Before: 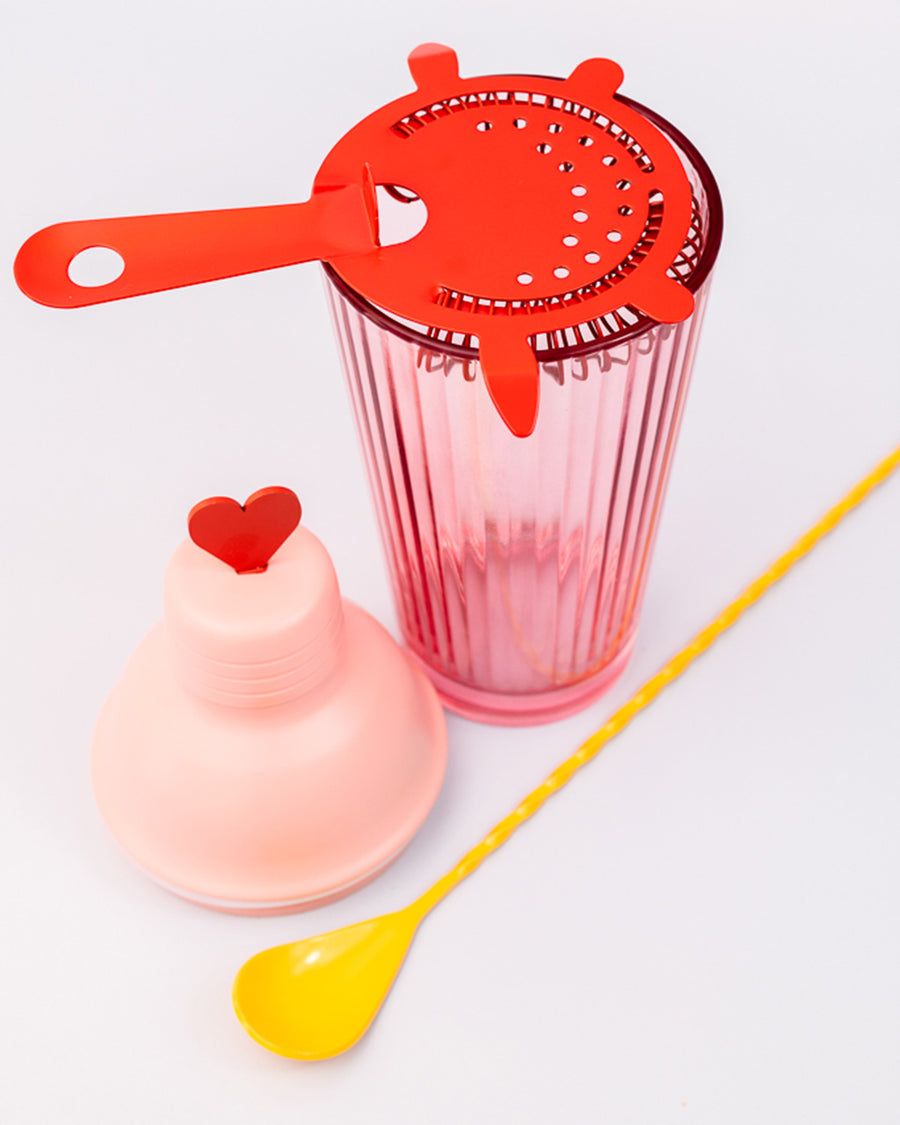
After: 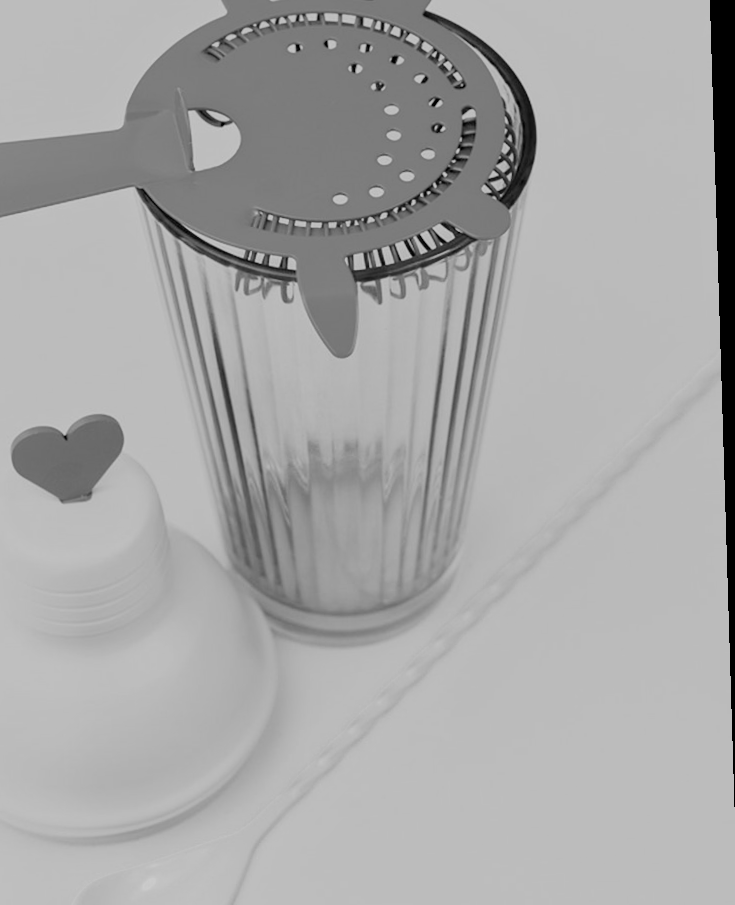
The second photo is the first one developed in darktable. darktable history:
filmic rgb: black relative exposure -4.38 EV, white relative exposure 4.56 EV, hardness 2.37, contrast 1.05
color calibration: illuminant as shot in camera, x 0.379, y 0.396, temperature 4138.76 K
rotate and perspective: rotation -1.75°, automatic cropping off
crop and rotate: left 20.74%, top 7.912%, right 0.375%, bottom 13.378%
monochrome: a 32, b 64, size 2.3
